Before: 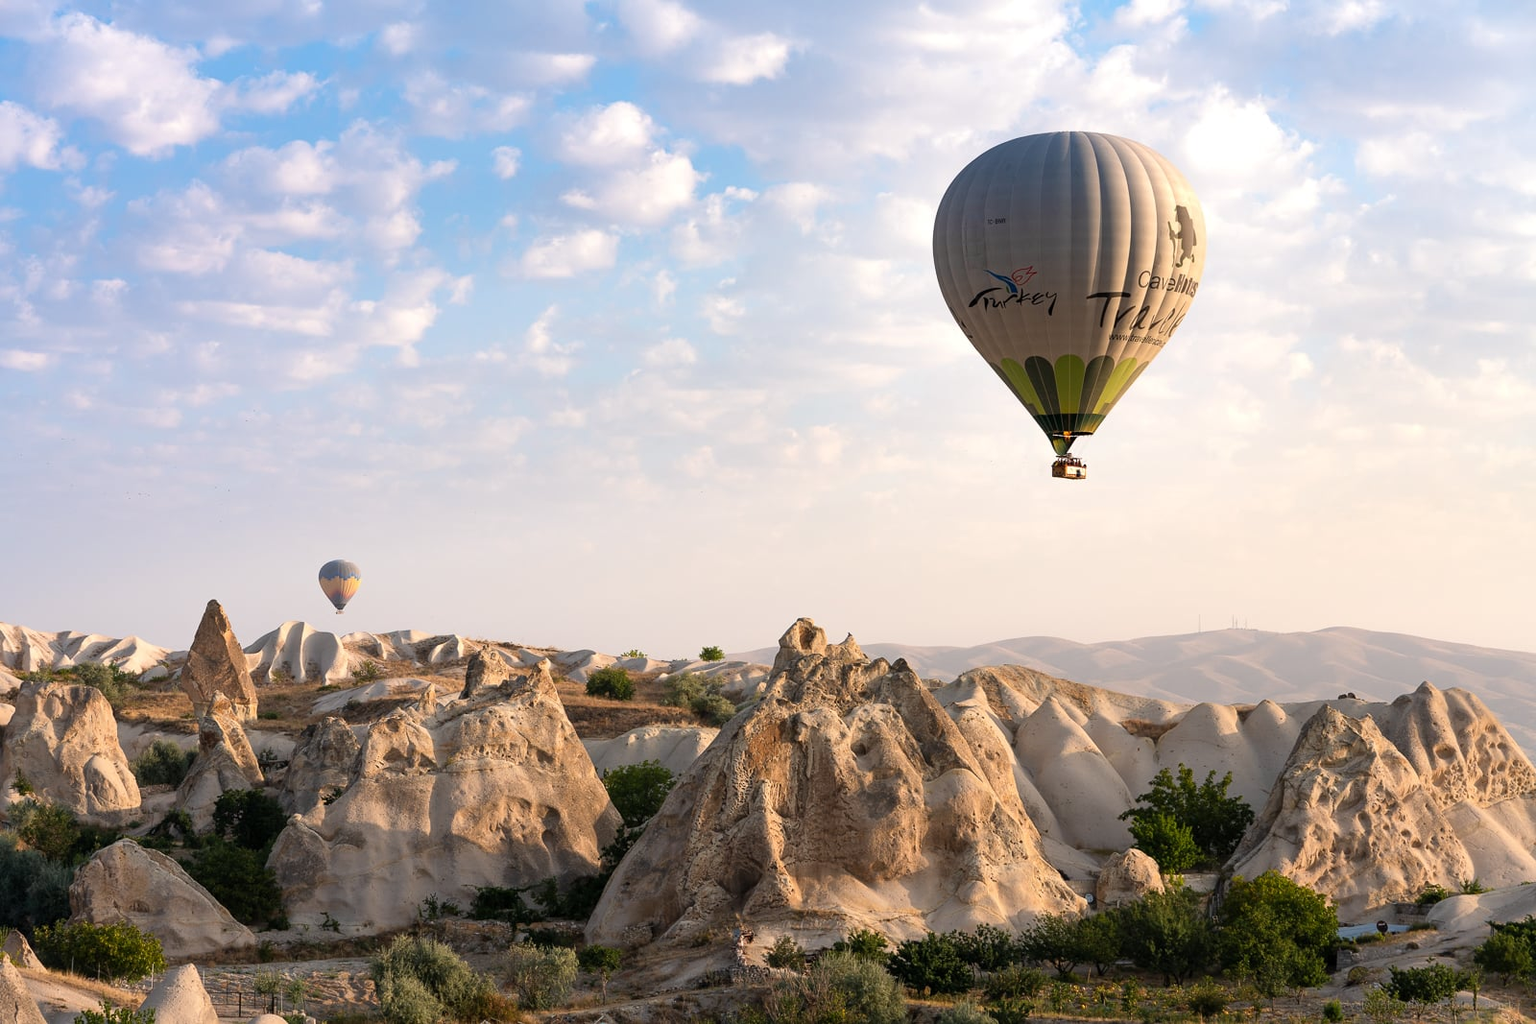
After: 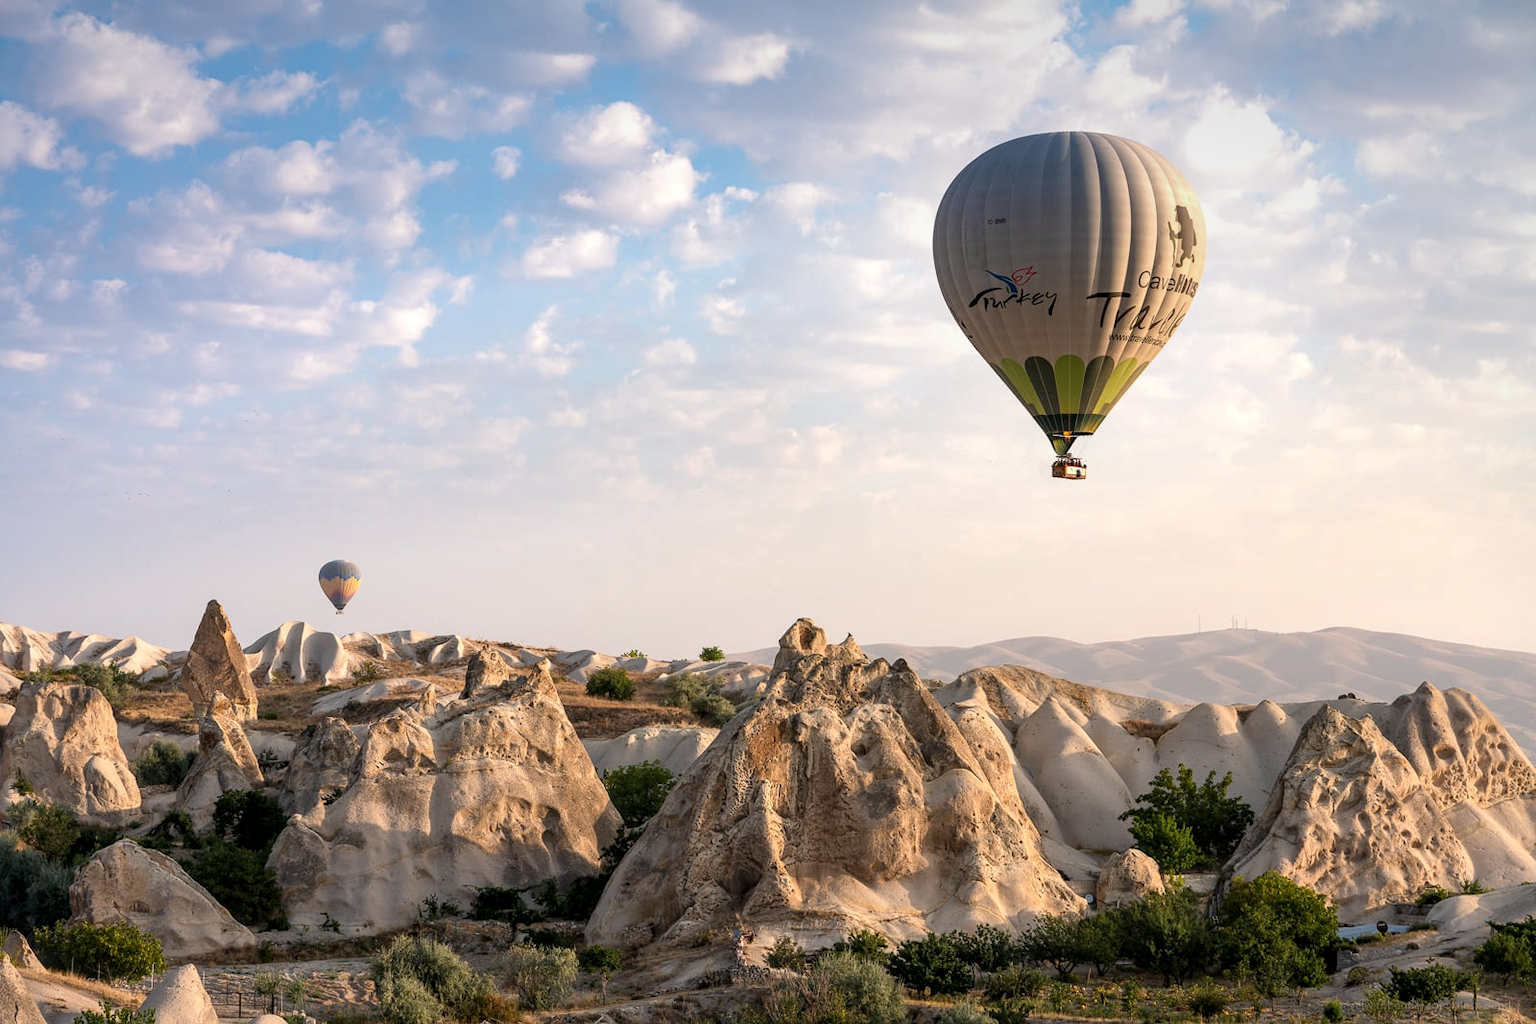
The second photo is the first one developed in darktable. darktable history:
local contrast: on, module defaults
vignetting: fall-off start 97.52%, fall-off radius 100%, brightness -0.574, saturation 0, center (-0.027, 0.404), width/height ratio 1.368, unbound false
